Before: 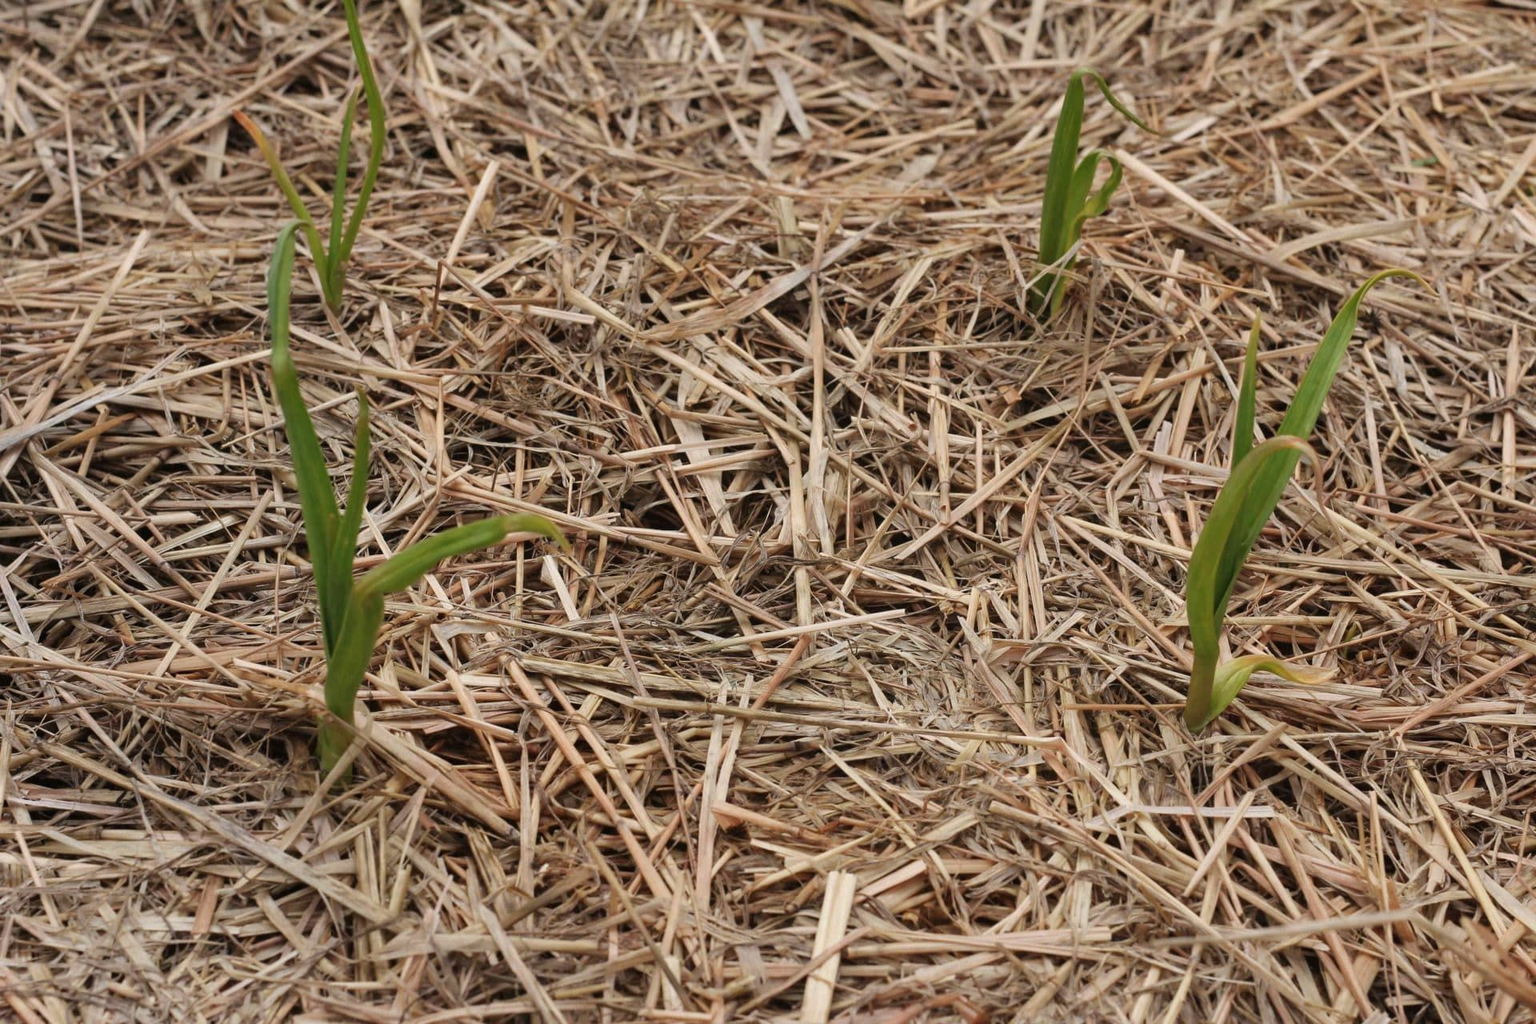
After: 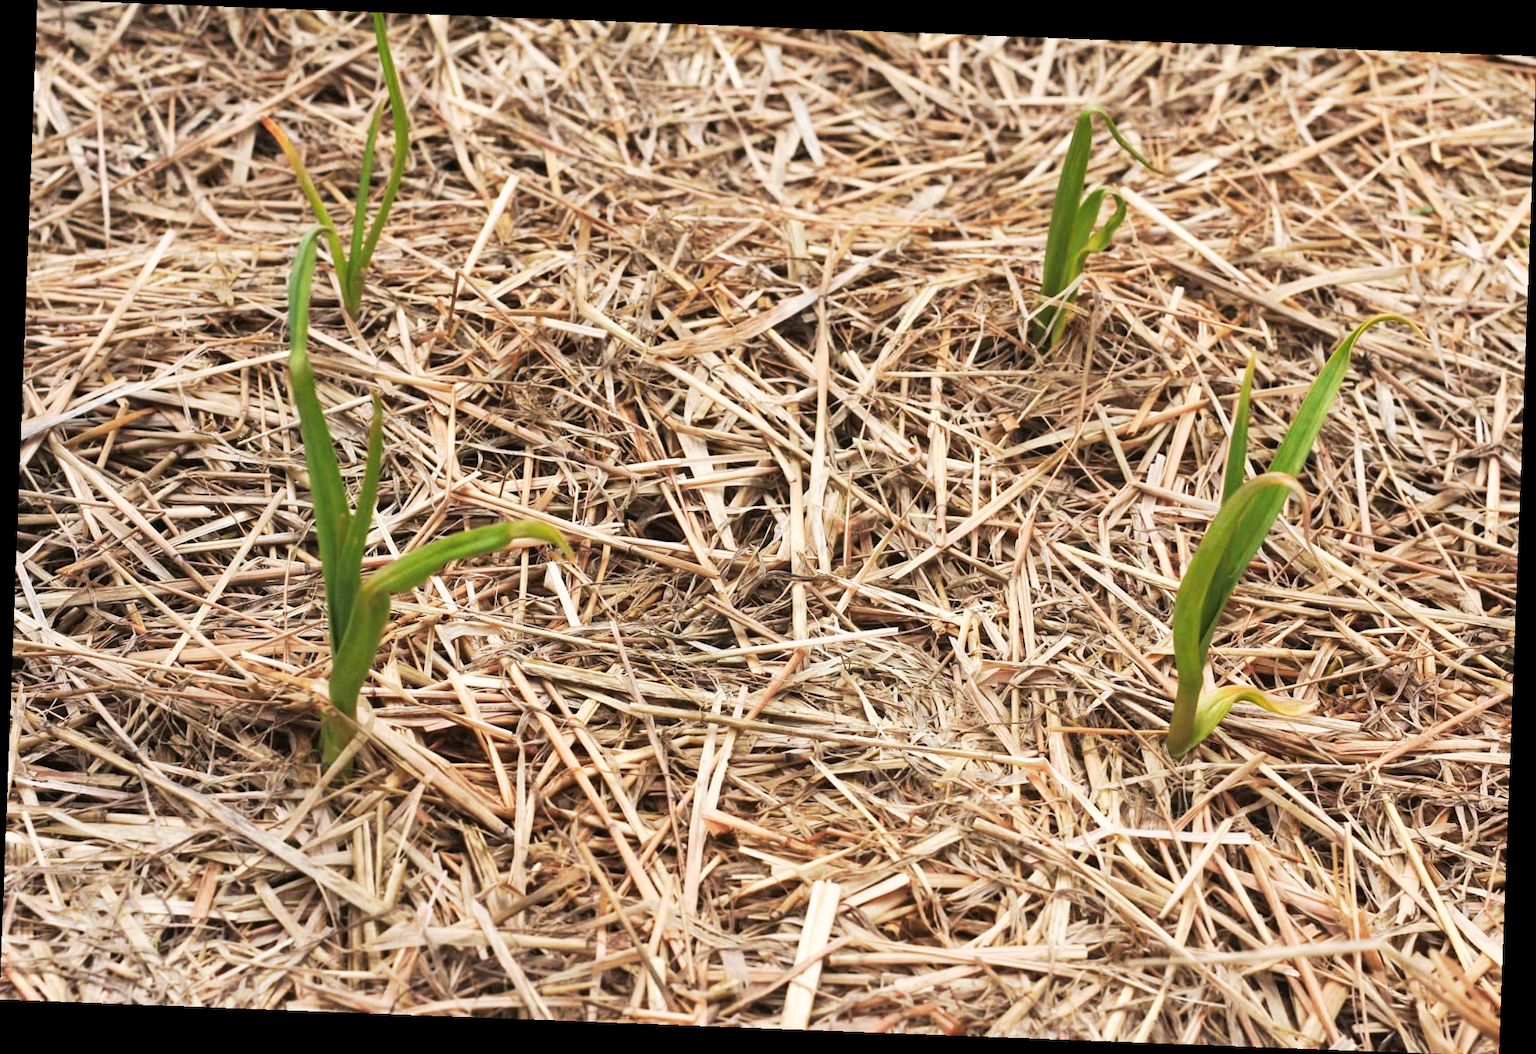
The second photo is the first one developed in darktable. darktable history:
tone curve: curves: ch0 [(0, 0) (0.003, 0.01) (0.011, 0.017) (0.025, 0.035) (0.044, 0.068) (0.069, 0.109) (0.1, 0.144) (0.136, 0.185) (0.177, 0.231) (0.224, 0.279) (0.277, 0.346) (0.335, 0.42) (0.399, 0.5) (0.468, 0.603) (0.543, 0.712) (0.623, 0.808) (0.709, 0.883) (0.801, 0.957) (0.898, 0.993) (1, 1)], preserve colors none
rotate and perspective: rotation 2.17°, automatic cropping off
